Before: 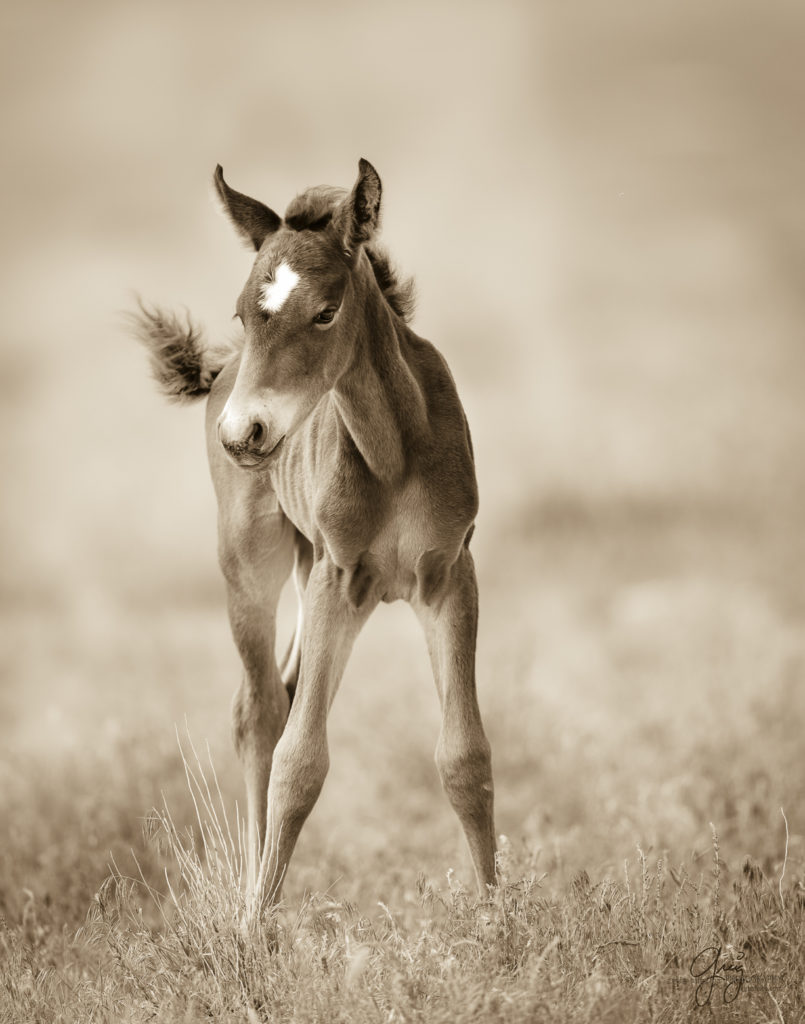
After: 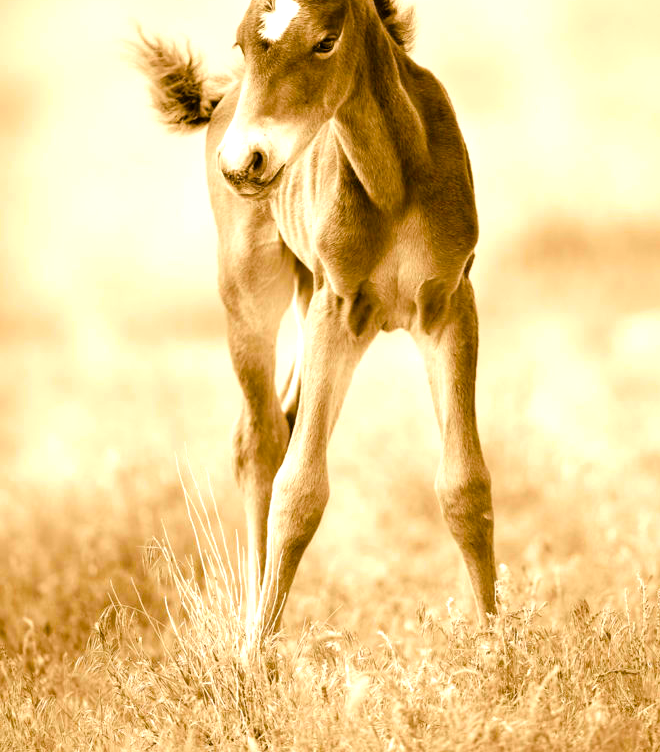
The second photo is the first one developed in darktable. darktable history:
exposure: black level correction 0, exposure 1.2 EV, compensate exposure bias true, compensate highlight preservation false
crop: top 26.531%, right 17.959%
color balance rgb: perceptual saturation grading › global saturation 100%
